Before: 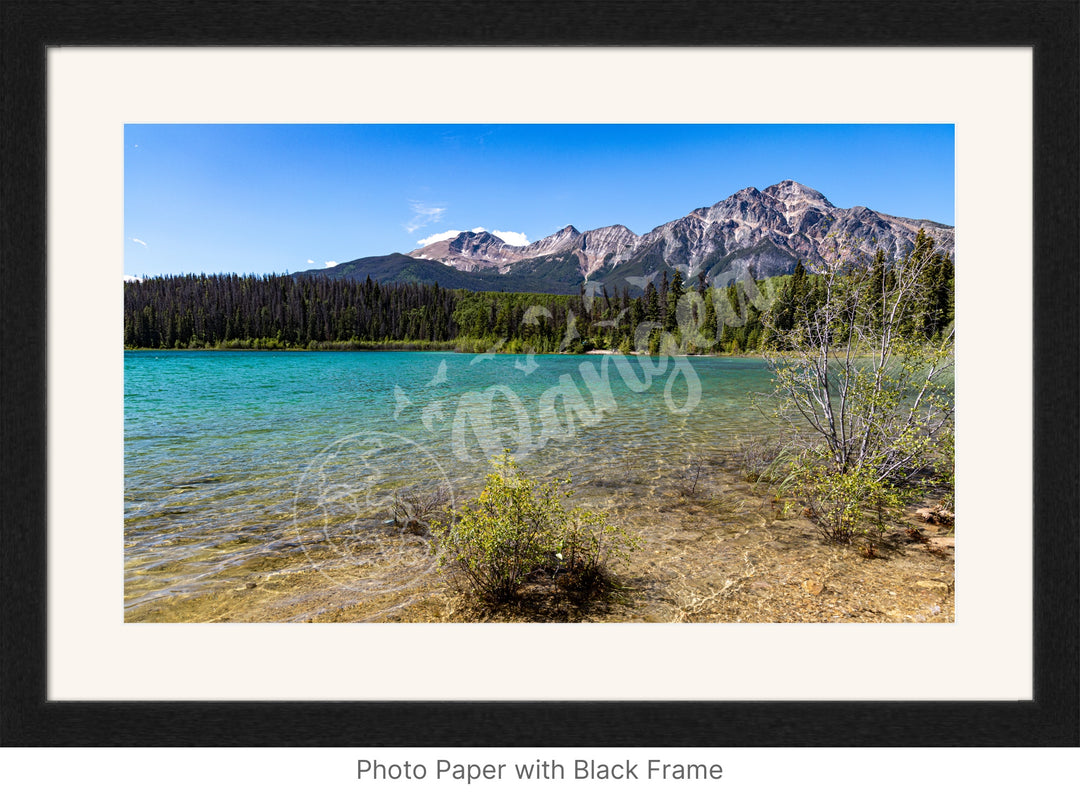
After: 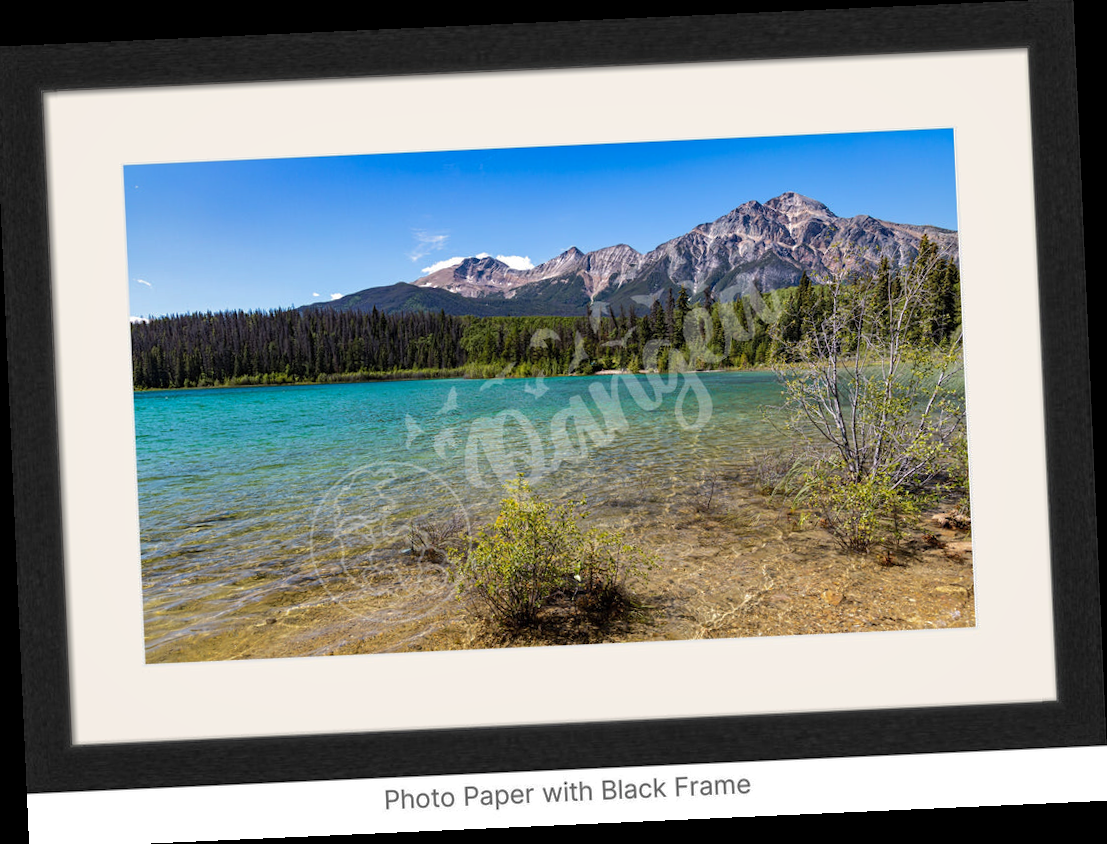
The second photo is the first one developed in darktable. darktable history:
crop and rotate: left 0.614%, top 0.179%, bottom 0.309%
rotate and perspective: rotation -2.56°, automatic cropping off
tone equalizer: on, module defaults
shadows and highlights: shadows 30
